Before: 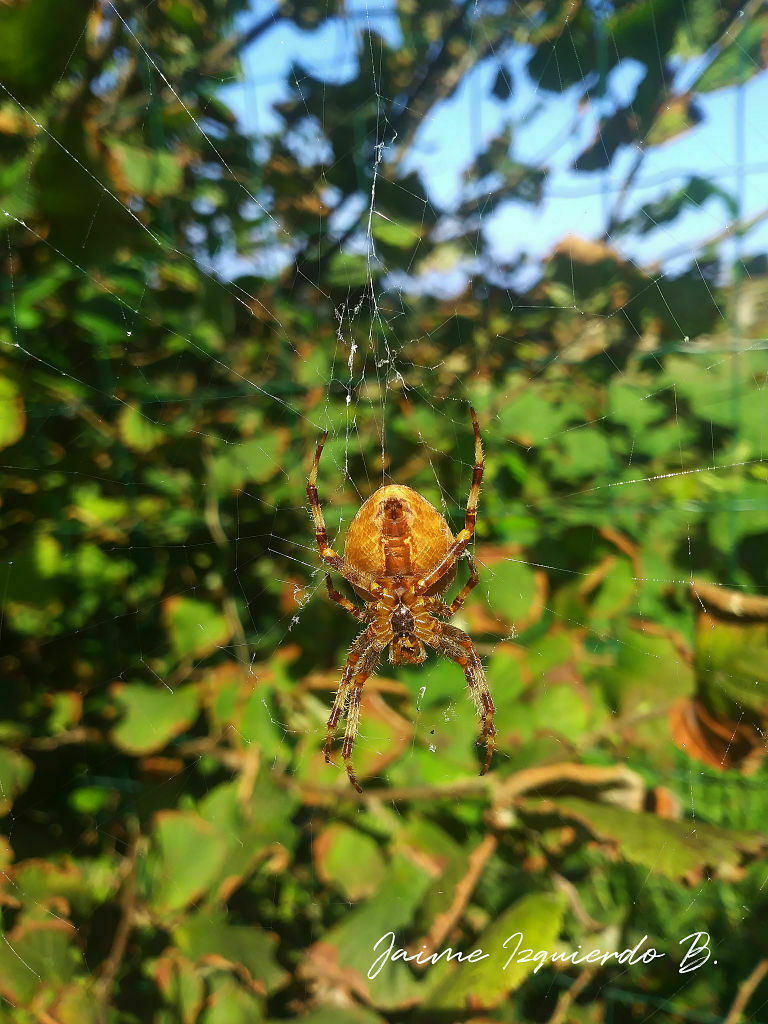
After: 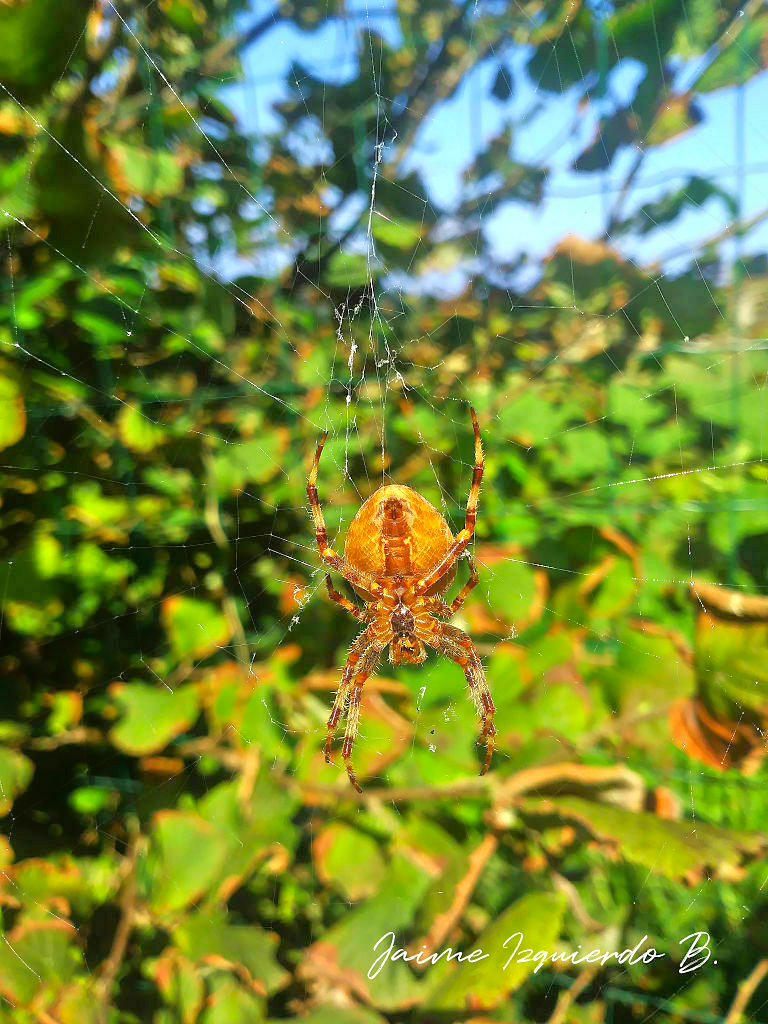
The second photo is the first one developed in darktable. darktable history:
tone equalizer: -7 EV 0.15 EV, -6 EV 0.6 EV, -5 EV 1.15 EV, -4 EV 1.33 EV, -3 EV 1.15 EV, -2 EV 0.6 EV, -1 EV 0.15 EV, mask exposure compensation -0.5 EV
contrast brightness saturation: saturation 0.1
